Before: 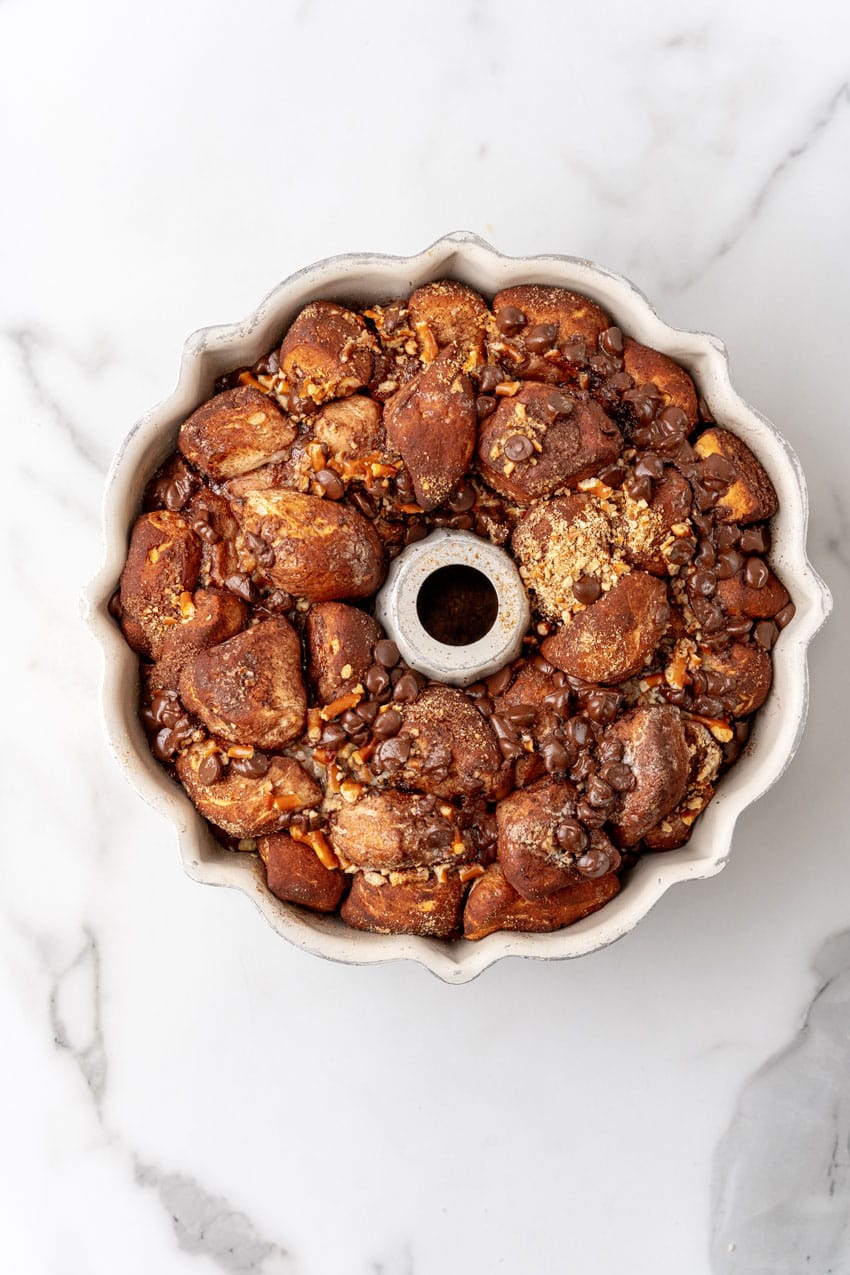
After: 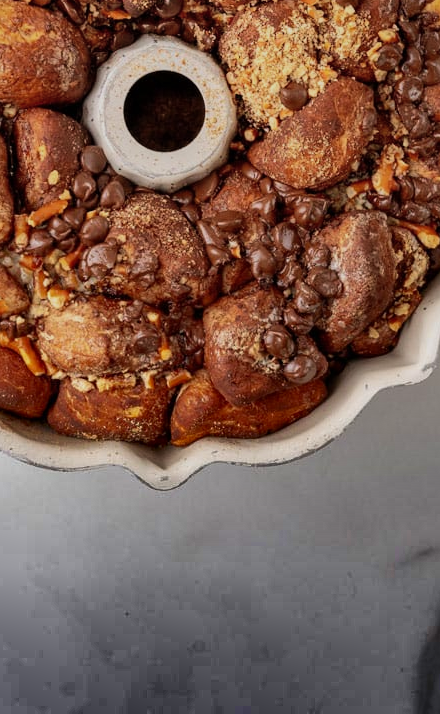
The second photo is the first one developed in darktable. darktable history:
velvia: strength 17%
graduated density: on, module defaults
shadows and highlights: radius 123.98, shadows 100, white point adjustment -3, highlights -100, highlights color adjustment 89.84%, soften with gaussian
crop: left 34.479%, top 38.822%, right 13.718%, bottom 5.172%
